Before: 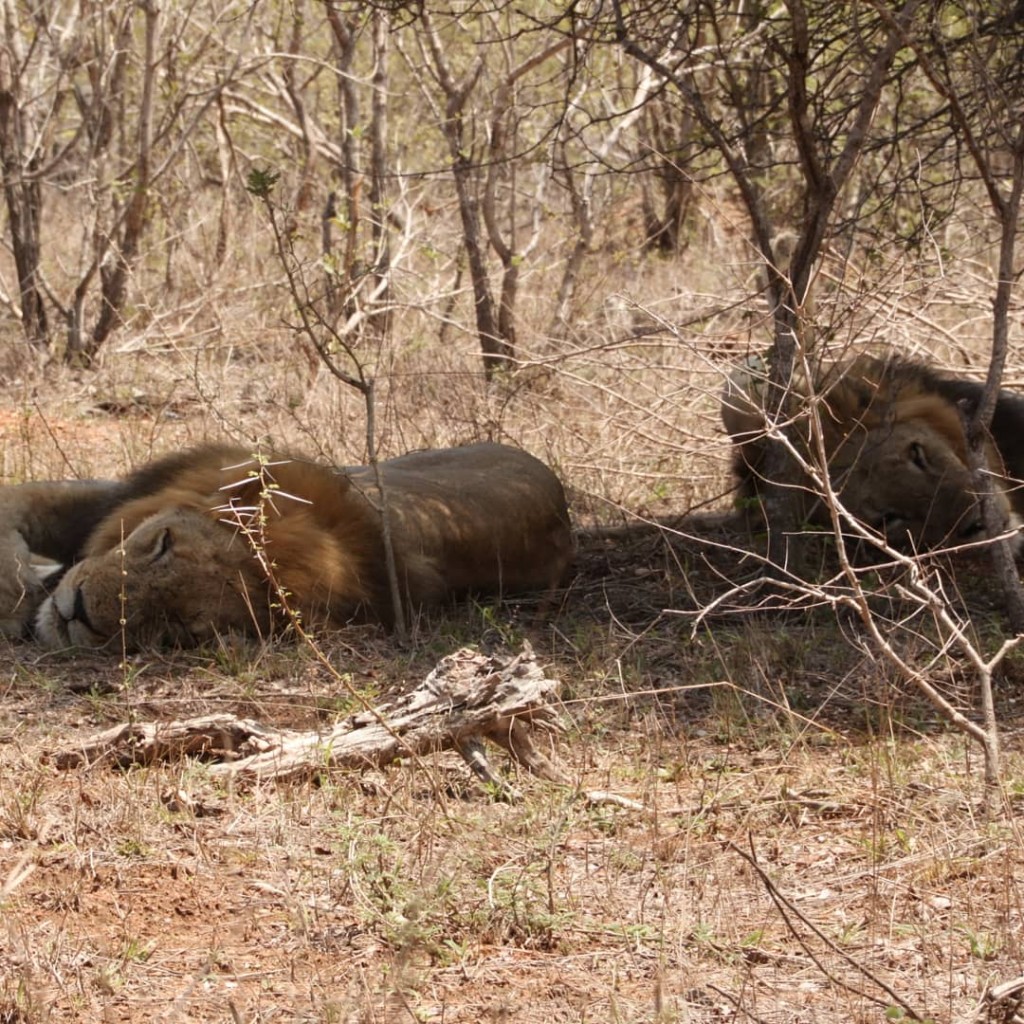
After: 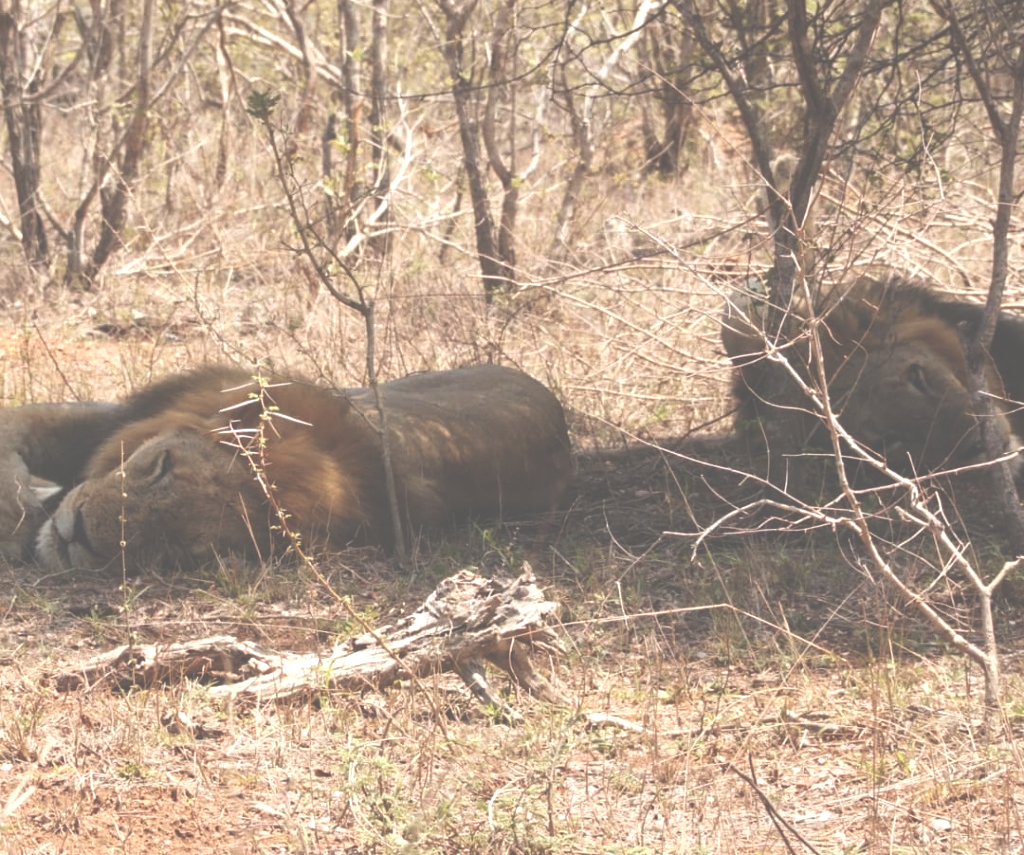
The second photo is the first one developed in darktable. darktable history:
crop: top 7.625%, bottom 8.027%
exposure: black level correction -0.071, exposure 0.5 EV, compensate highlight preservation false
